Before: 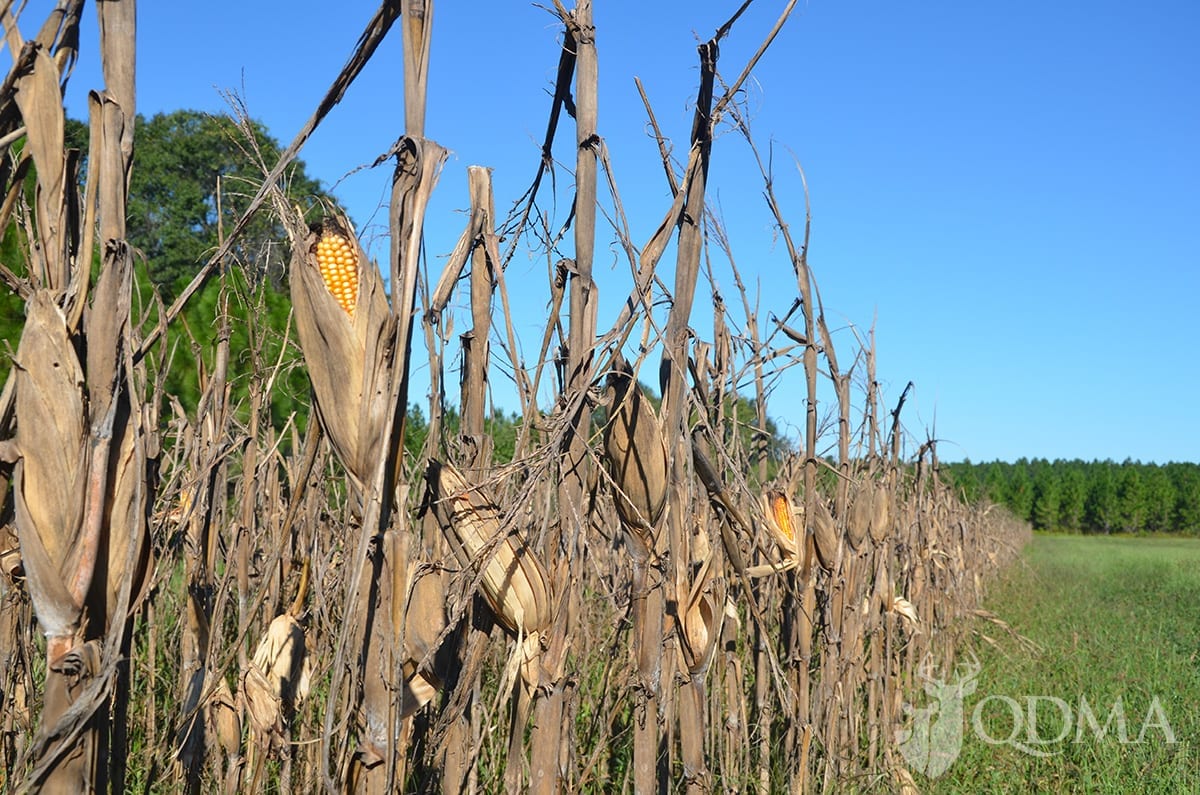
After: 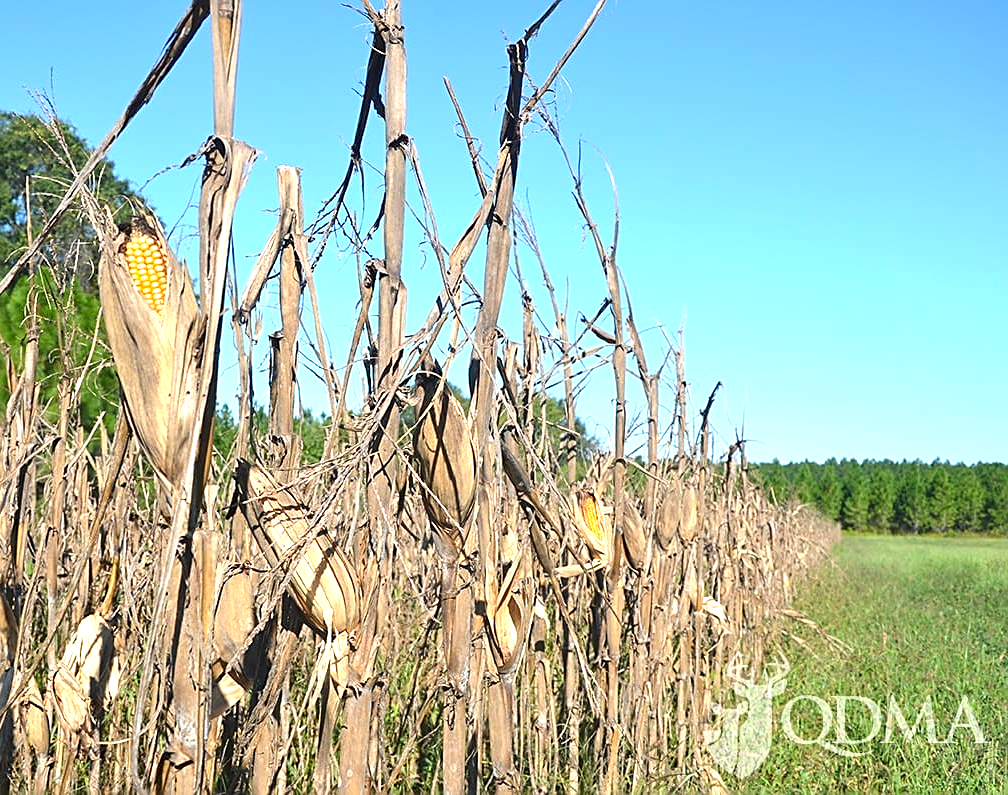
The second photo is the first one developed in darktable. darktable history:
exposure: black level correction 0, exposure 0.89 EV, compensate highlight preservation false
sharpen: on, module defaults
tone equalizer: mask exposure compensation -0.495 EV
crop: left 15.969%
